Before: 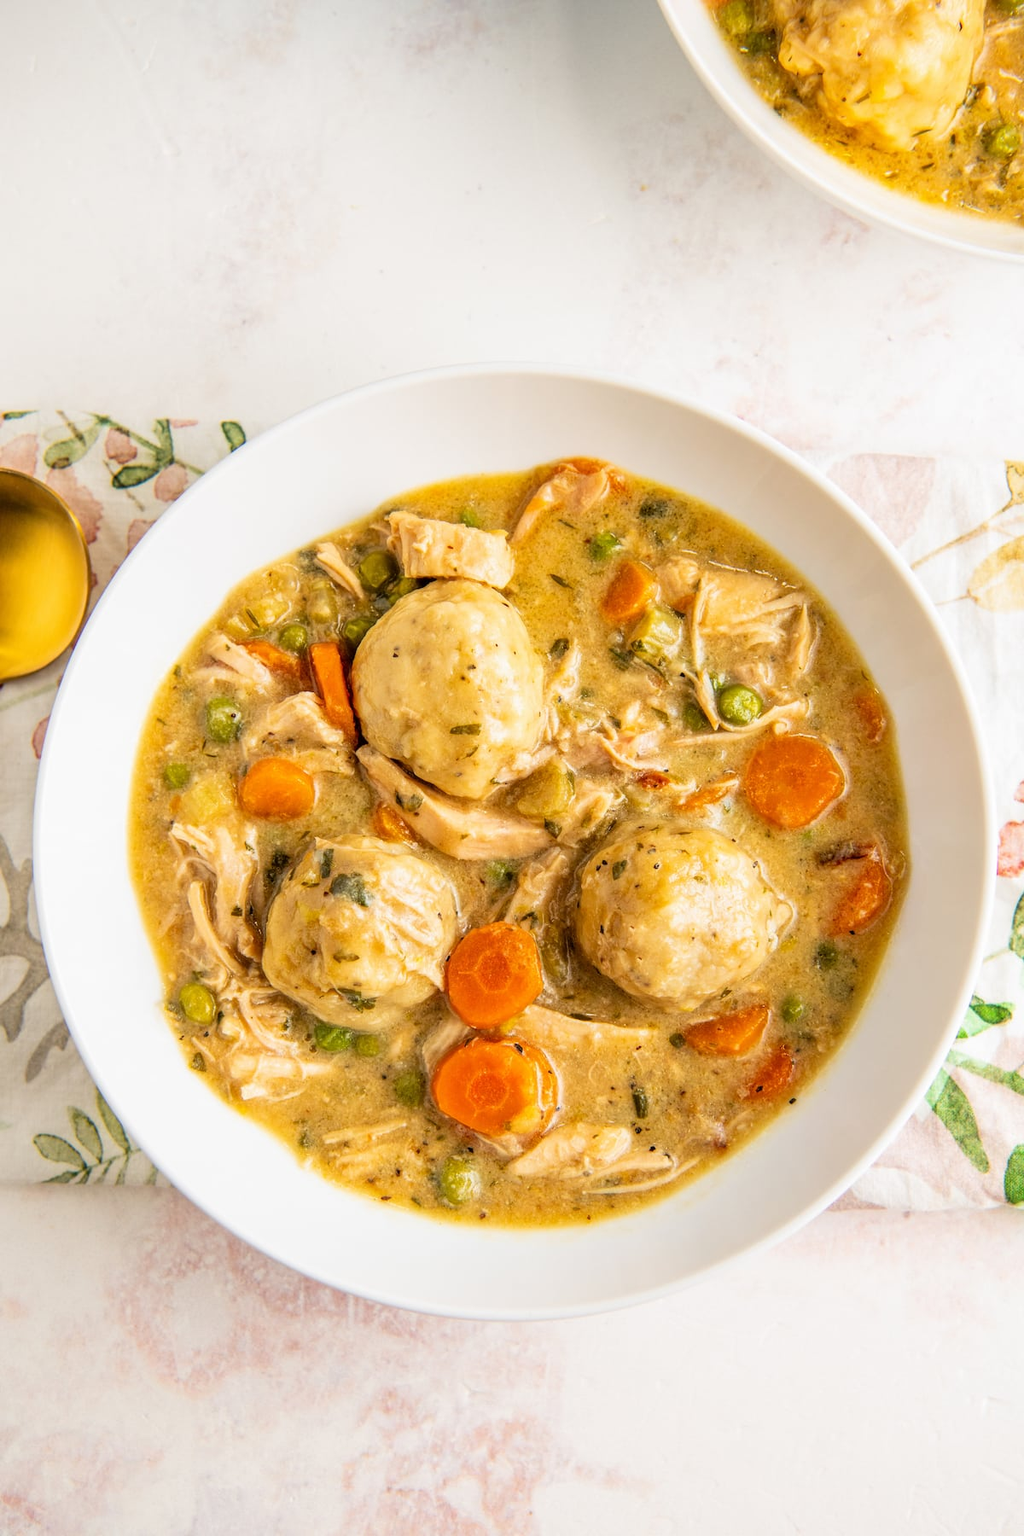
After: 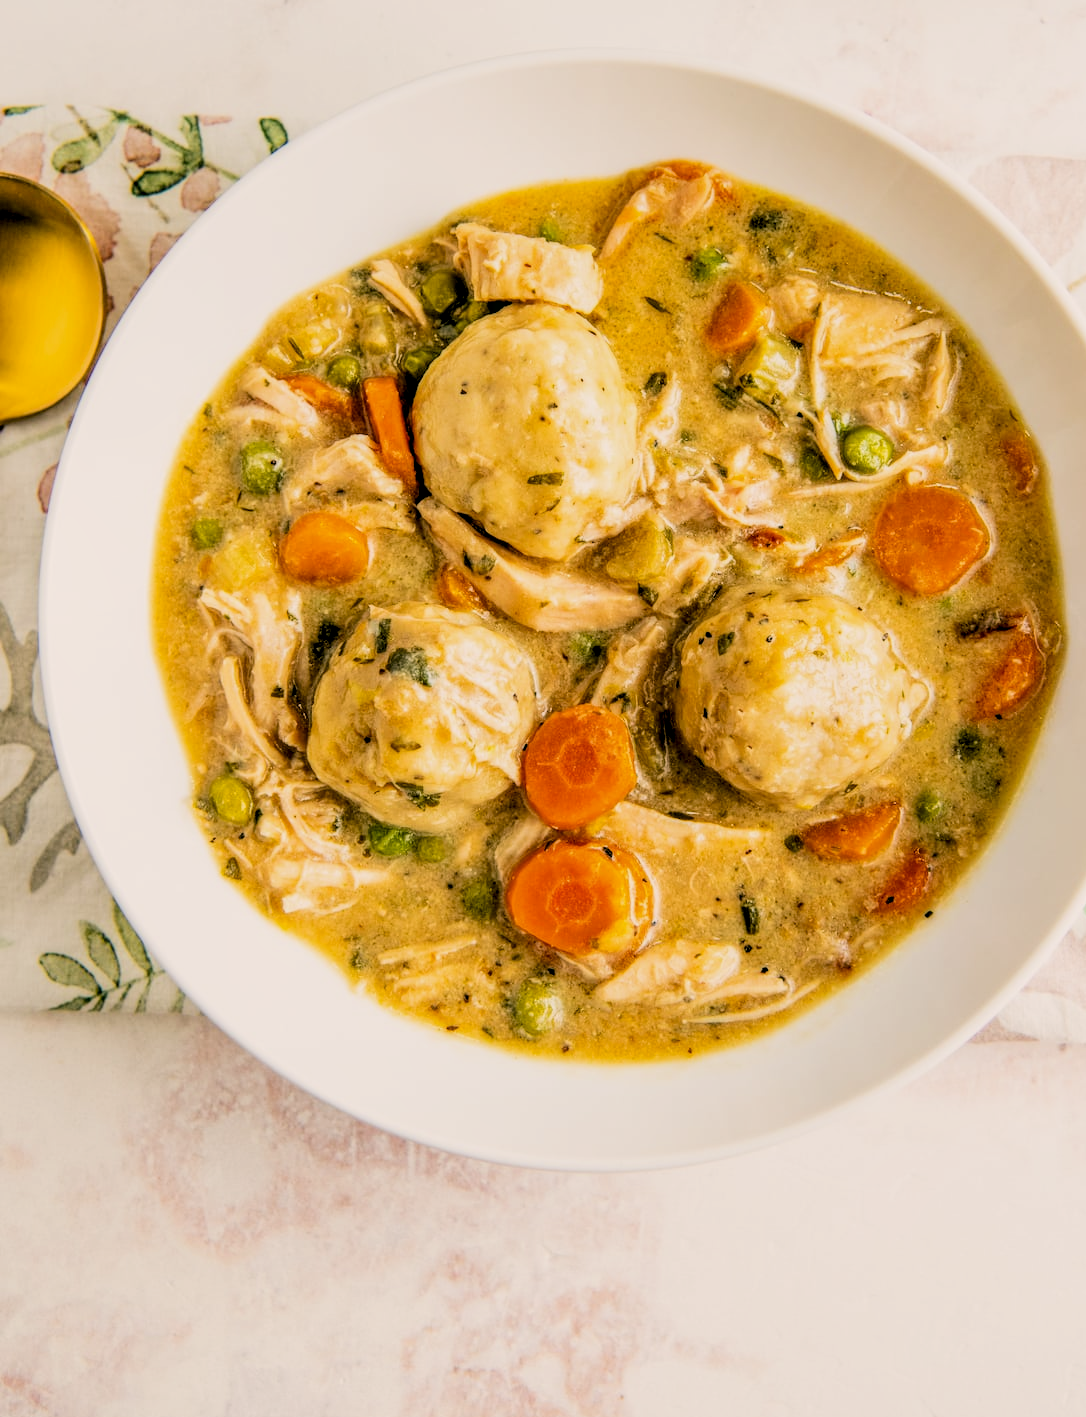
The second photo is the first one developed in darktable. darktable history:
color correction: highlights a* 4.02, highlights b* 4.98, shadows a* -7.55, shadows b* 4.98
filmic rgb: black relative exposure -5 EV, hardness 2.88, contrast 1.3, highlights saturation mix -10%
local contrast: detail 130%
crop: top 20.916%, right 9.437%, bottom 0.316%
